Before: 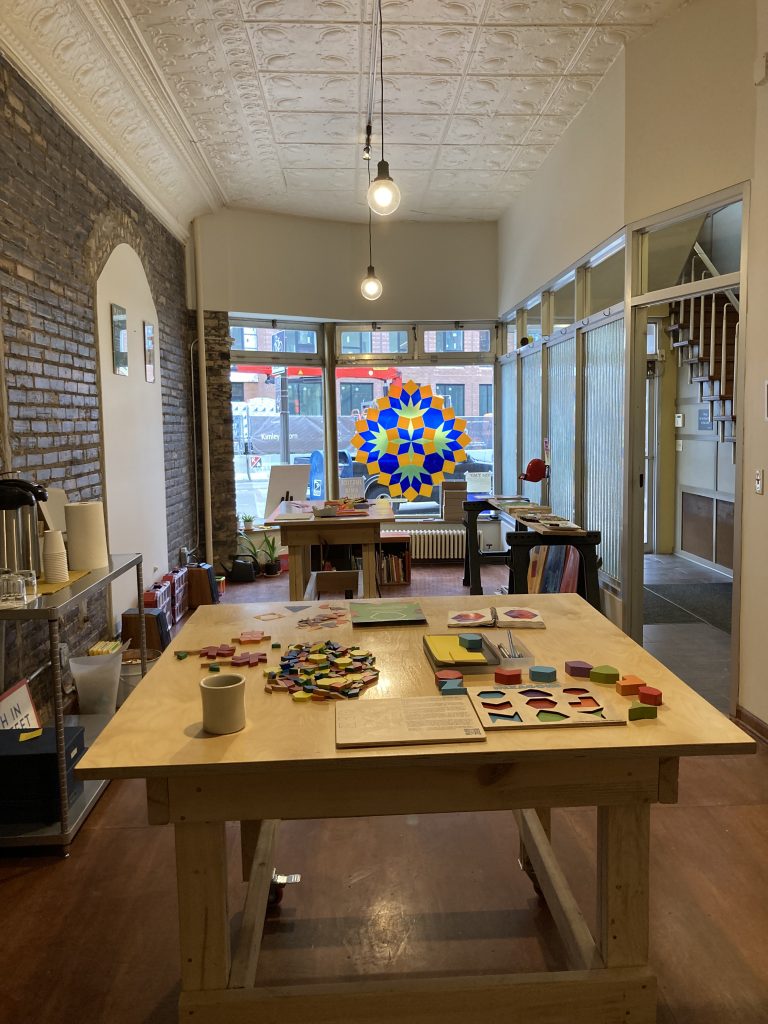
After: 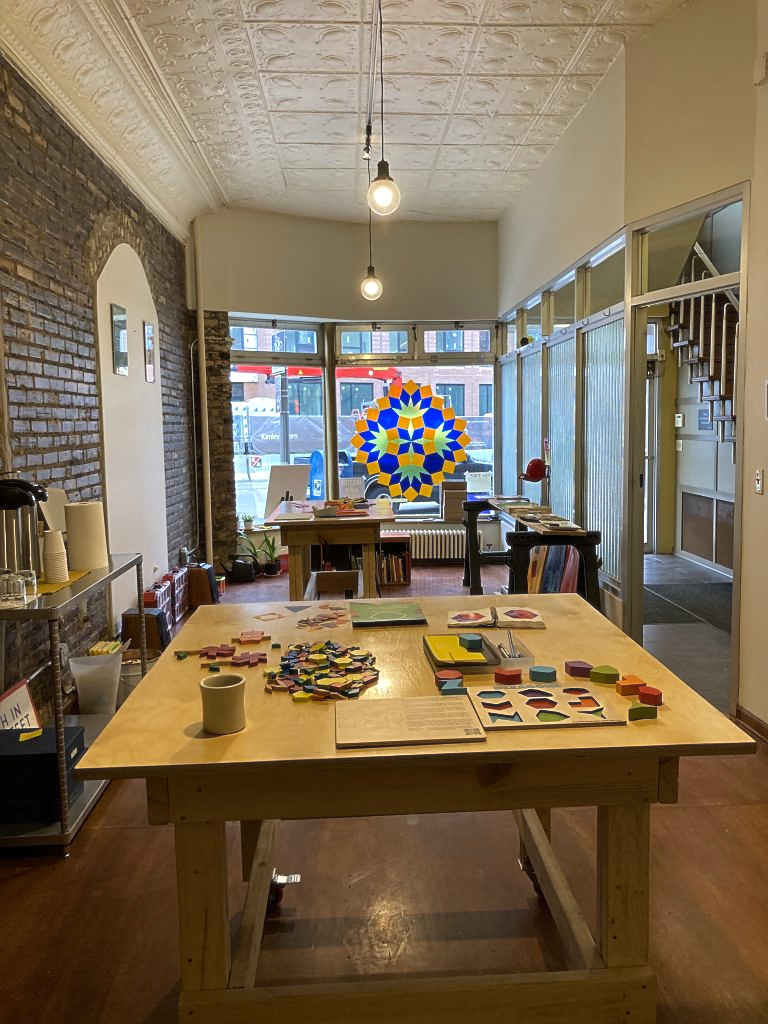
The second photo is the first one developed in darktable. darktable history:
color balance rgb: linear chroma grading › global chroma 10%, perceptual saturation grading › global saturation 5%, perceptual brilliance grading › global brilliance 4%, global vibrance 7%, saturation formula JzAzBz (2021)
soften: size 10%, saturation 50%, brightness 0.2 EV, mix 10%
sharpen: radius 1.967
